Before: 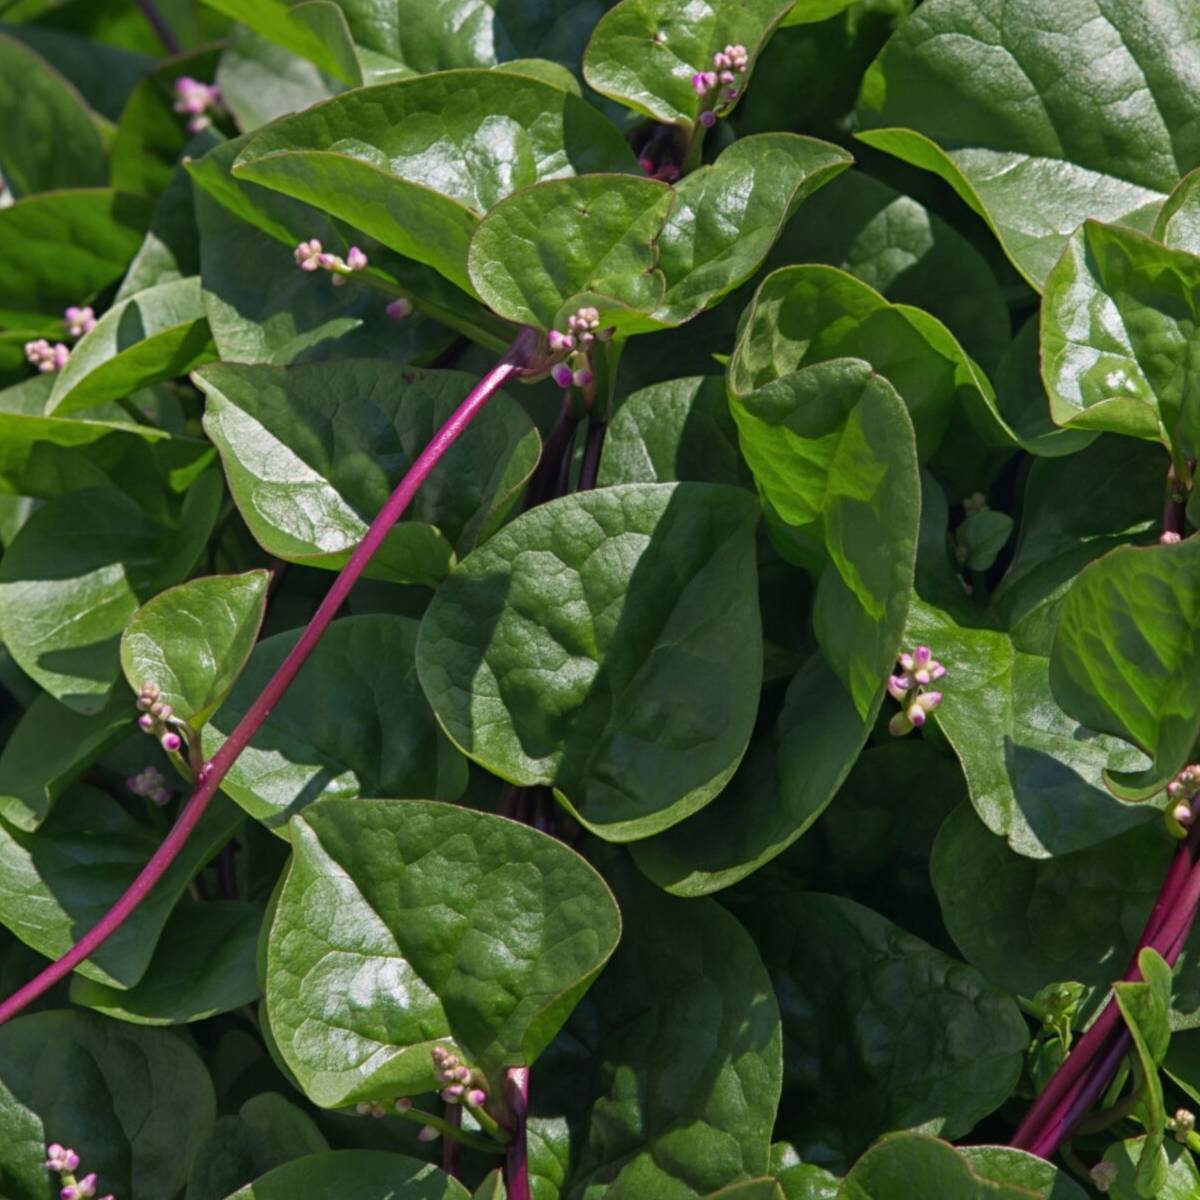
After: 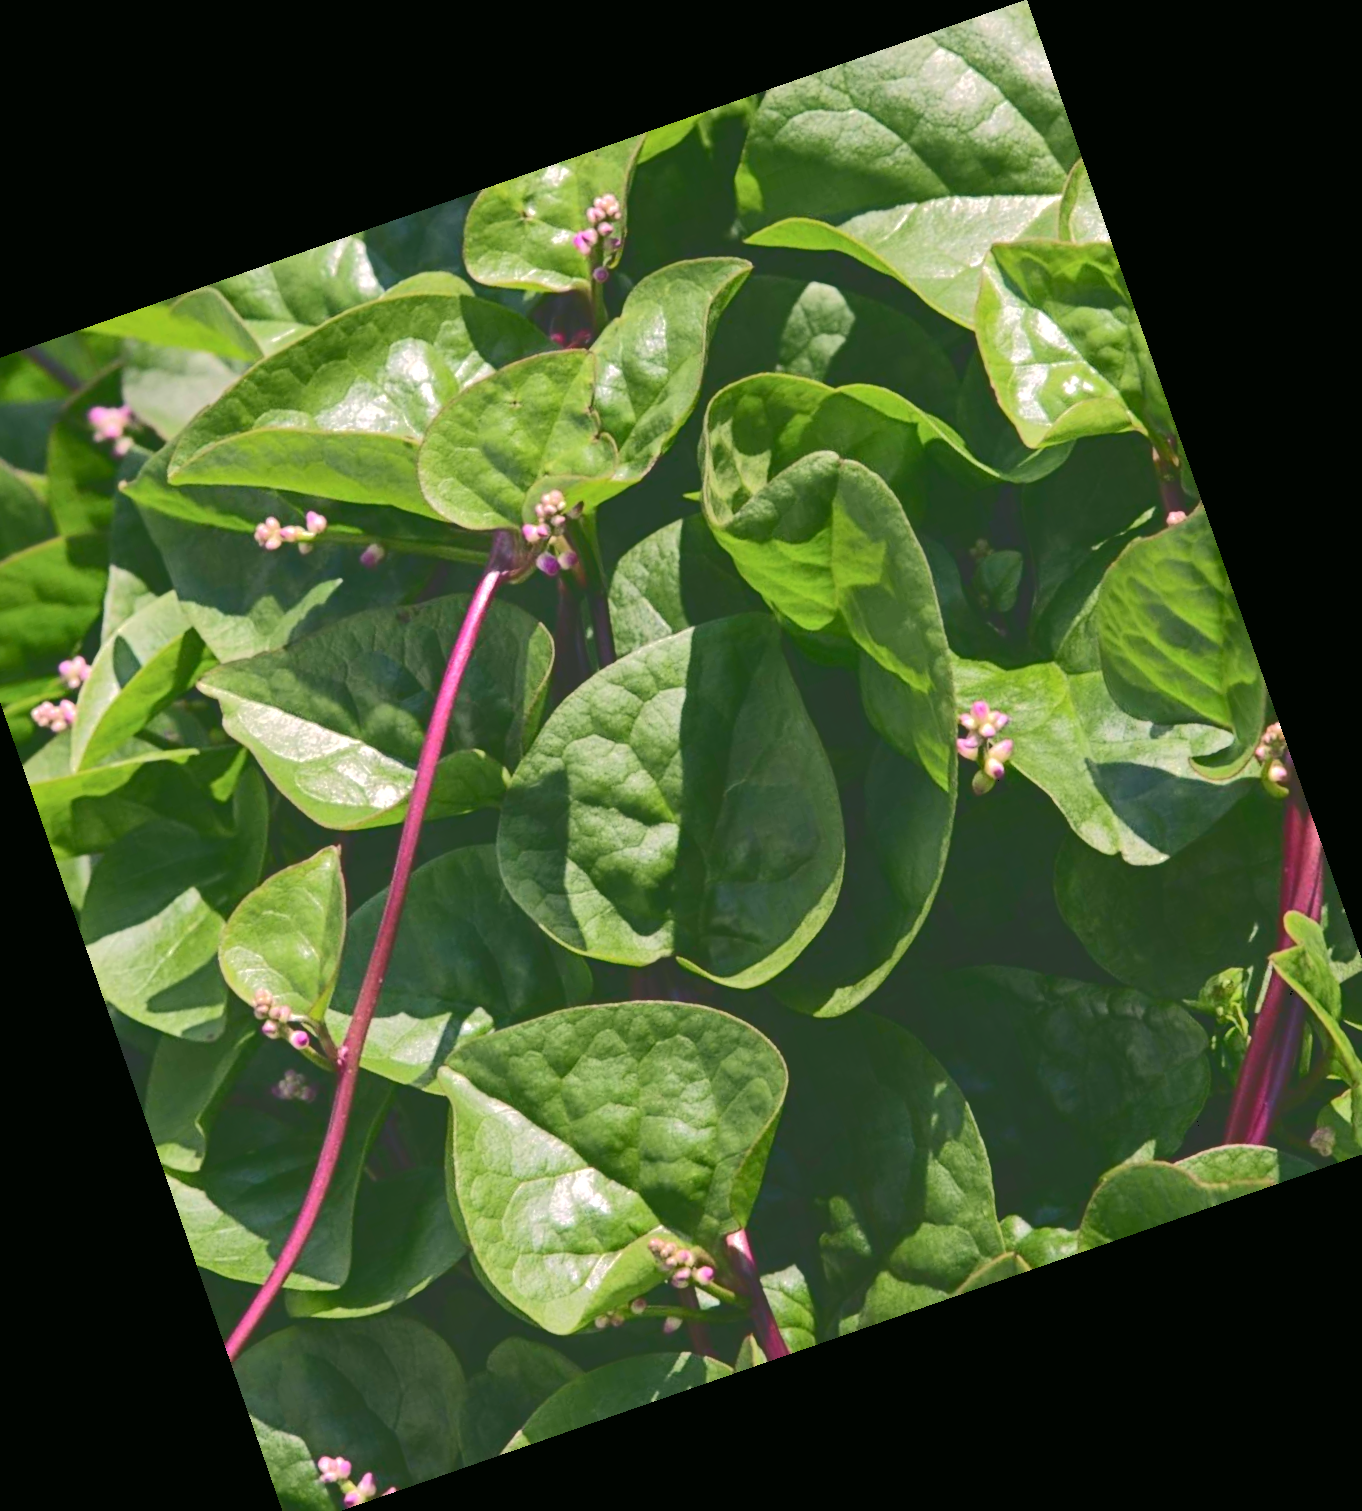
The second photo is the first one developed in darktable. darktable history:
color correction: highlights a* 4.63, highlights b* 4.95, shadows a* -7.1, shadows b* 4.76
tone curve: curves: ch0 [(0, 0) (0.003, 0.219) (0.011, 0.219) (0.025, 0.223) (0.044, 0.226) (0.069, 0.232) (0.1, 0.24) (0.136, 0.245) (0.177, 0.257) (0.224, 0.281) (0.277, 0.324) (0.335, 0.392) (0.399, 0.484) (0.468, 0.585) (0.543, 0.672) (0.623, 0.741) (0.709, 0.788) (0.801, 0.835) (0.898, 0.878) (1, 1)], color space Lab, independent channels, preserve colors none
crop and rotate: angle 19.24°, left 6.963%, right 3.899%, bottom 1.105%
exposure: black level correction 0.001, exposure 0.498 EV, compensate highlight preservation false
